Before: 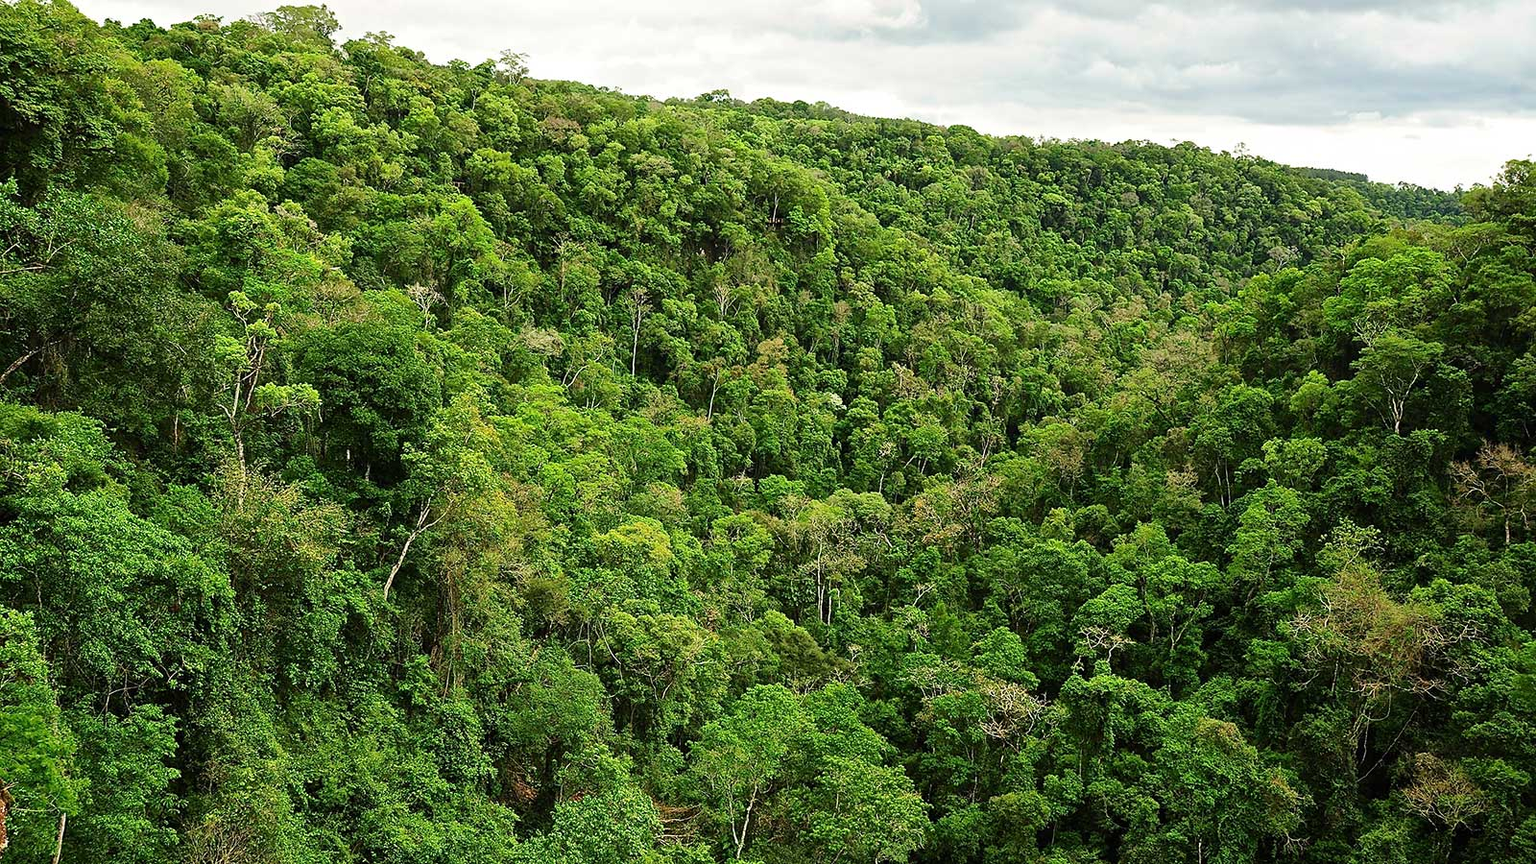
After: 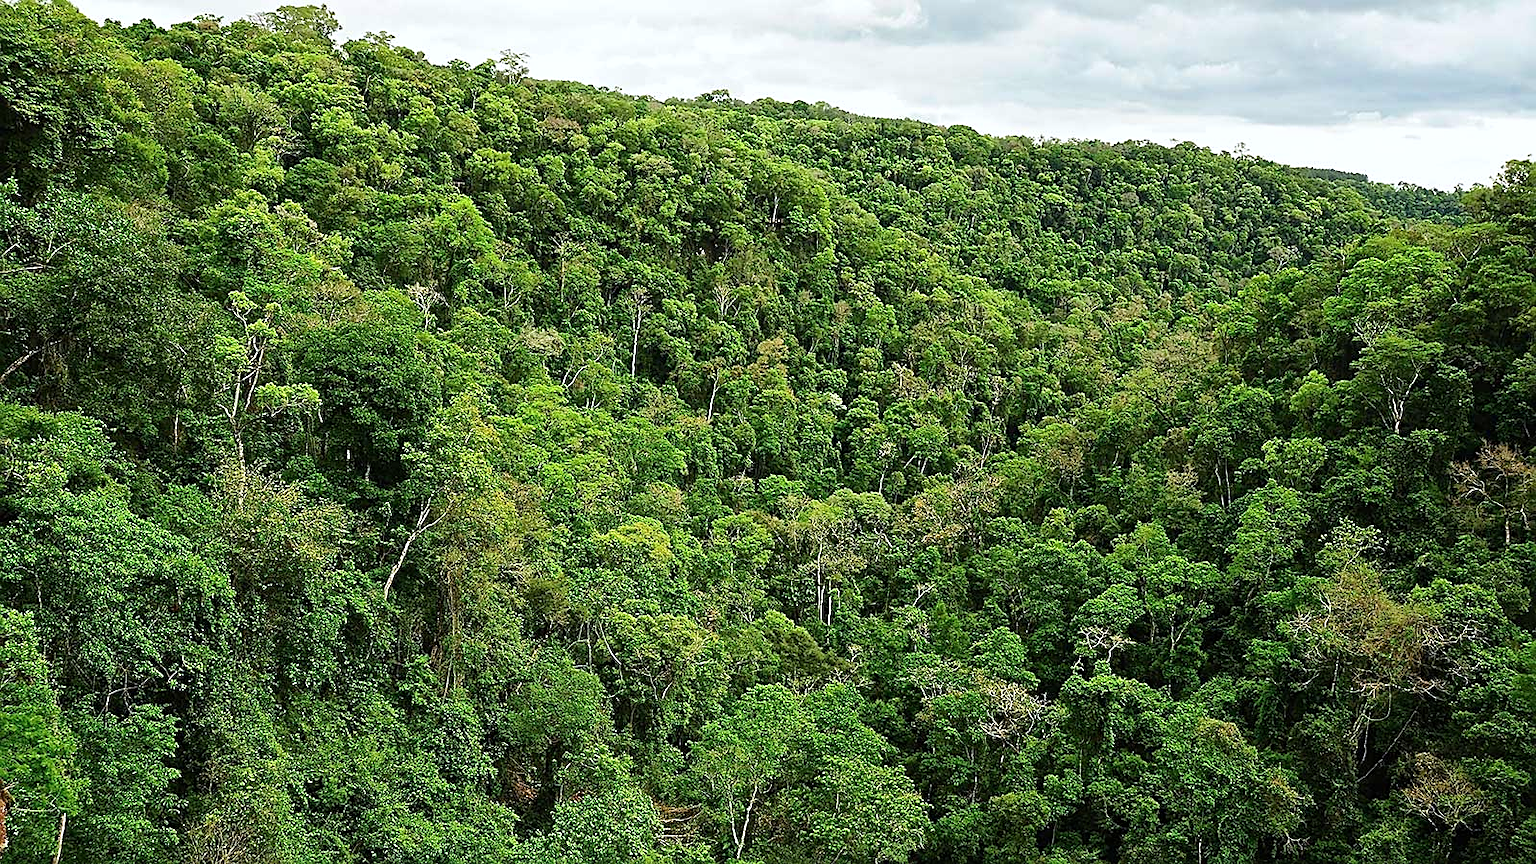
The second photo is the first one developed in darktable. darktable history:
color calibration: gray › normalize channels true, x 0.354, y 0.368, temperature 4726.16 K, gamut compression 0.016
sharpen: on, module defaults
